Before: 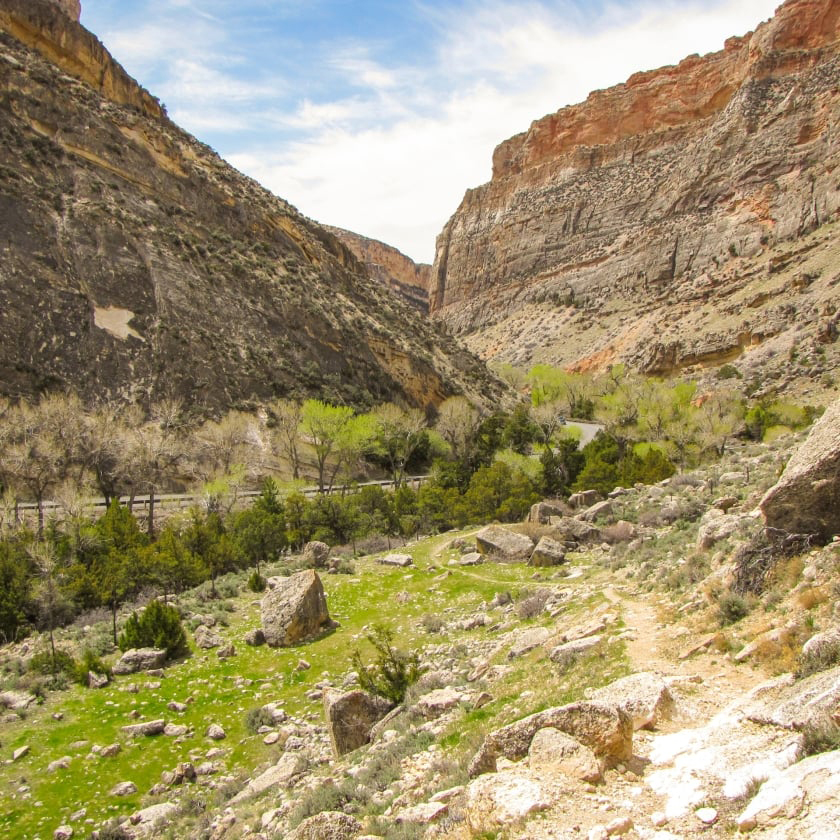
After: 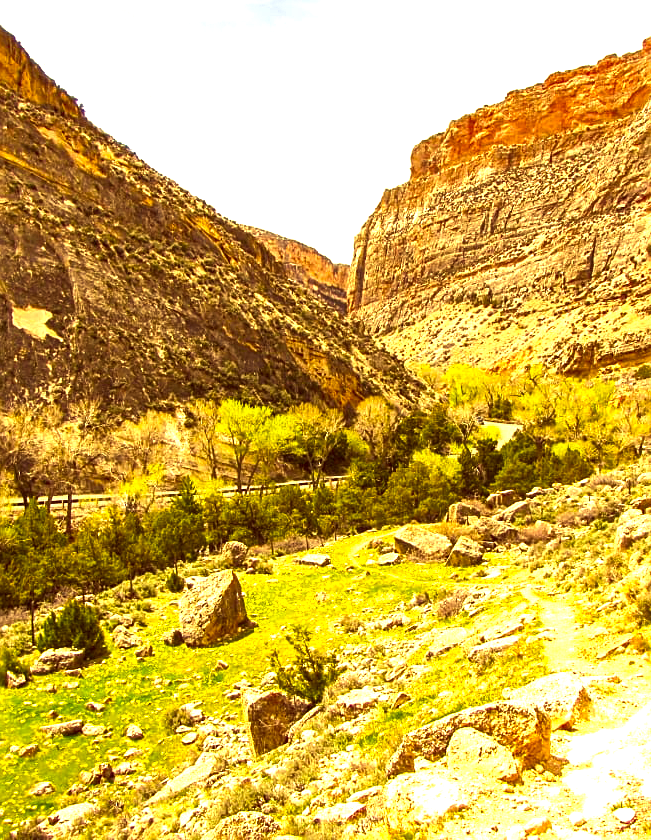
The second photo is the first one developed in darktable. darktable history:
color correction: highlights a* 10.16, highlights b* 39.41, shadows a* 15.02, shadows b* 3.59
shadows and highlights: shadows 43, highlights 6.65
local contrast: mode bilateral grid, contrast 20, coarseness 50, detail 120%, midtone range 0.2
sharpen: on, module defaults
crop: left 9.876%, right 12.619%
exposure: black level correction 0, exposure 1.199 EV, compensate highlight preservation false
contrast brightness saturation: brightness -0.249, saturation 0.202
